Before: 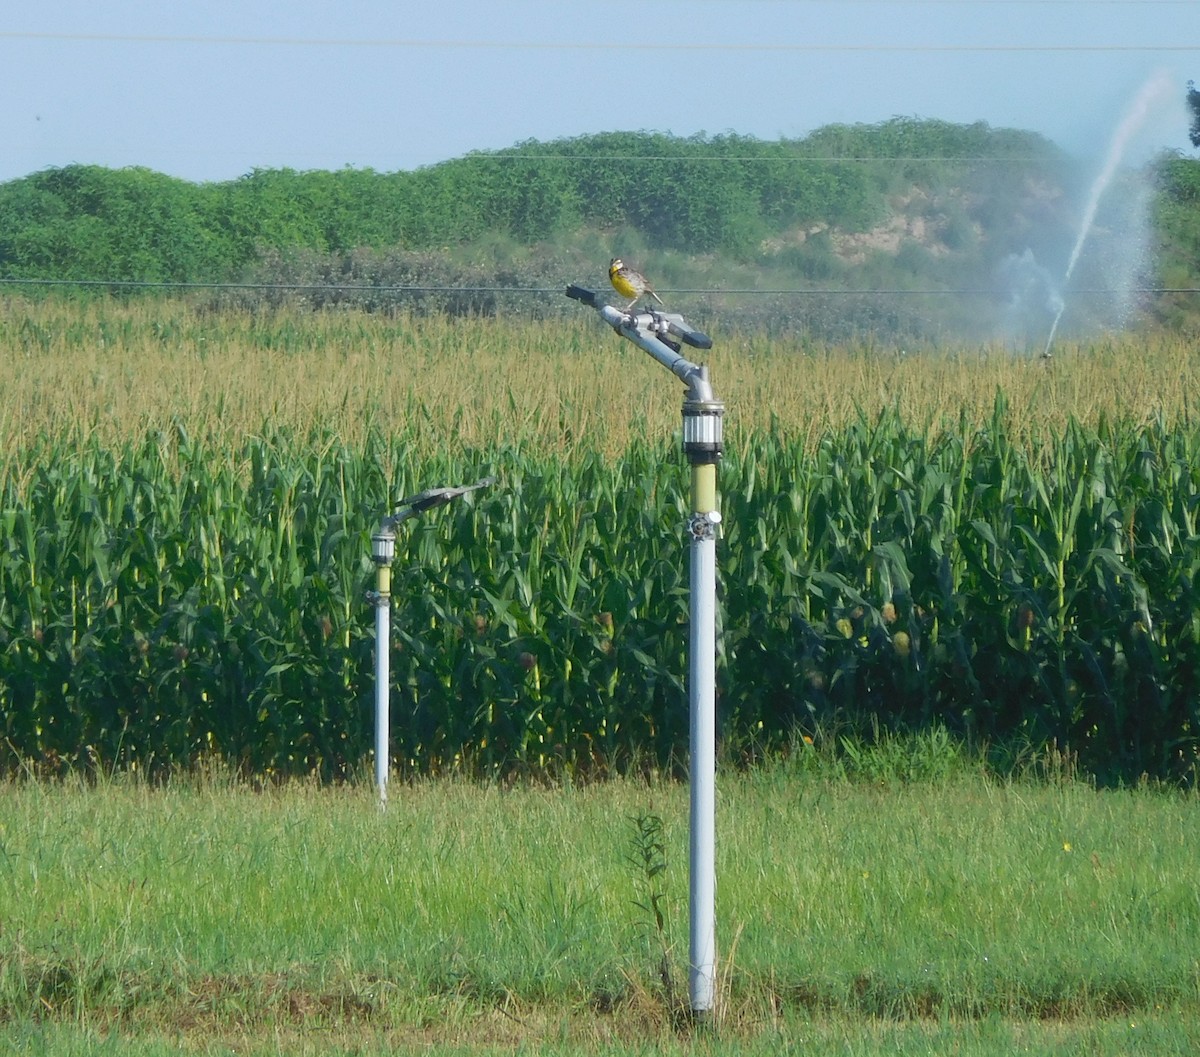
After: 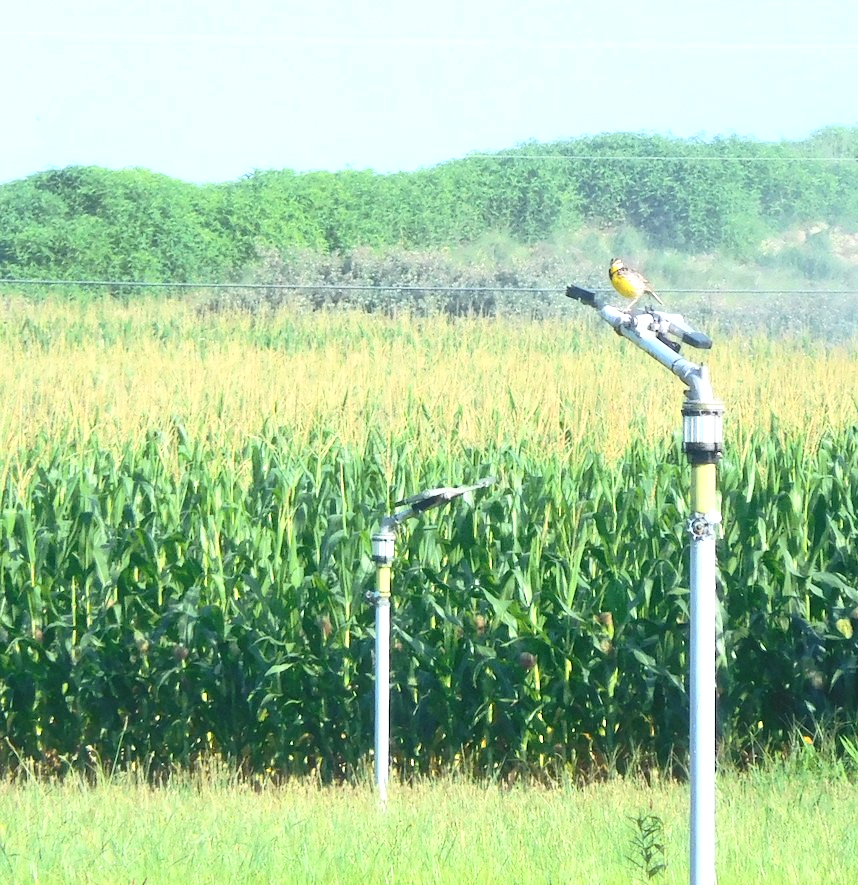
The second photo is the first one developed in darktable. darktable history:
exposure: black level correction 0, exposure 1.199 EV, compensate exposure bias true, compensate highlight preservation false
contrast brightness saturation: contrast 0.238, brightness 0.09
crop: right 28.443%, bottom 16.252%
